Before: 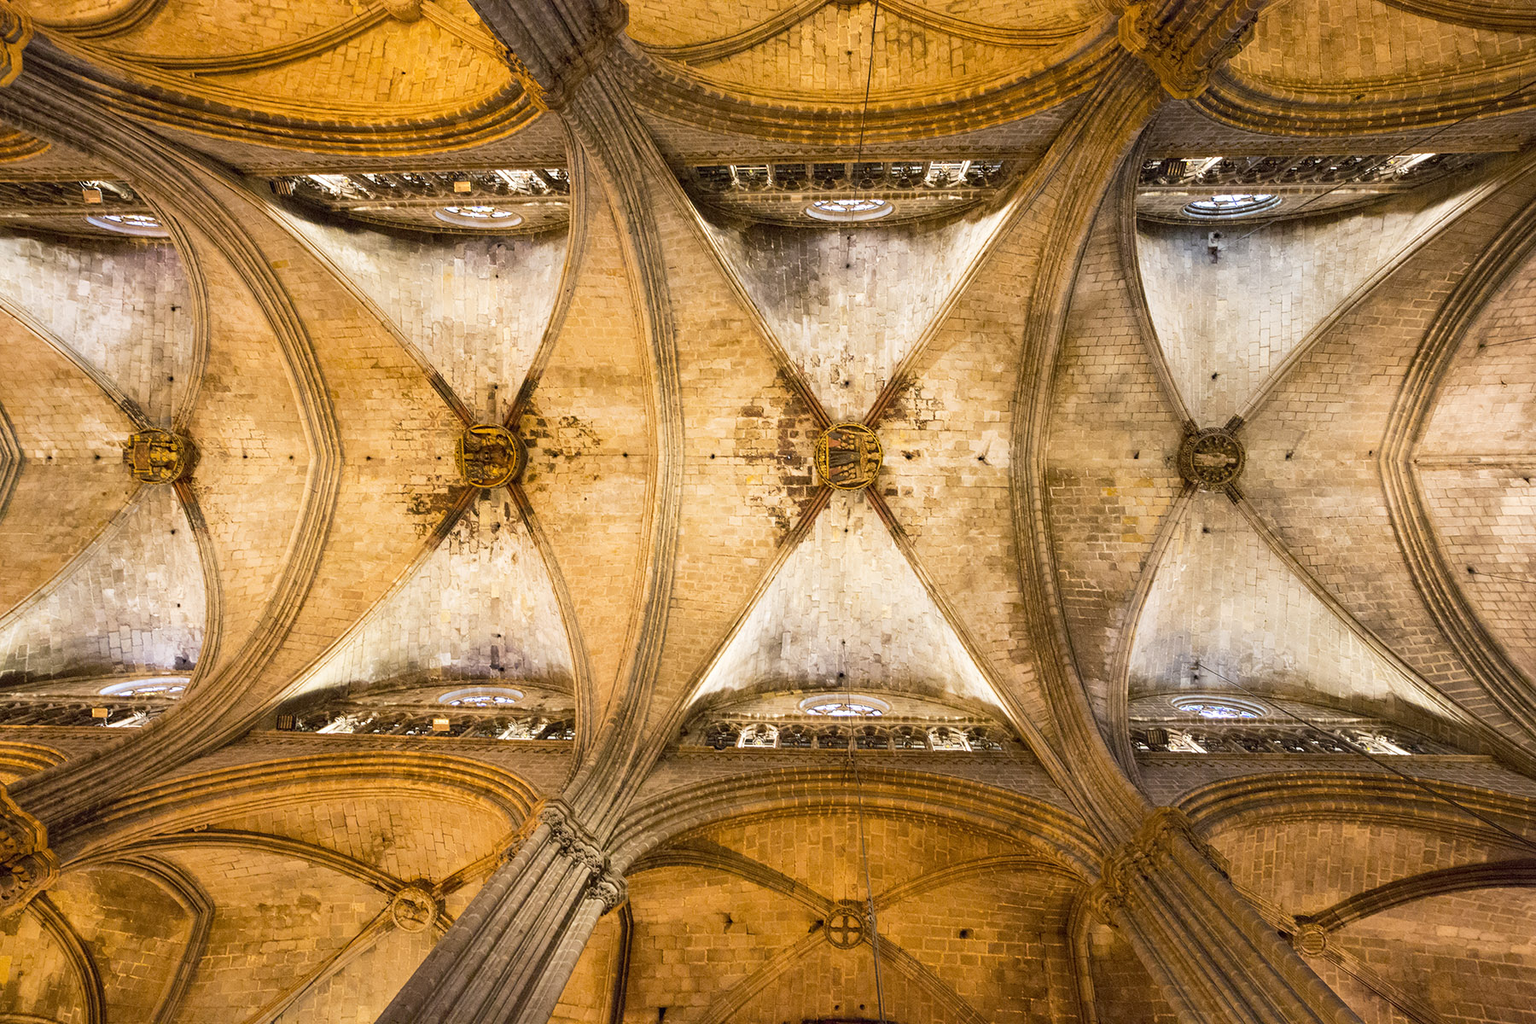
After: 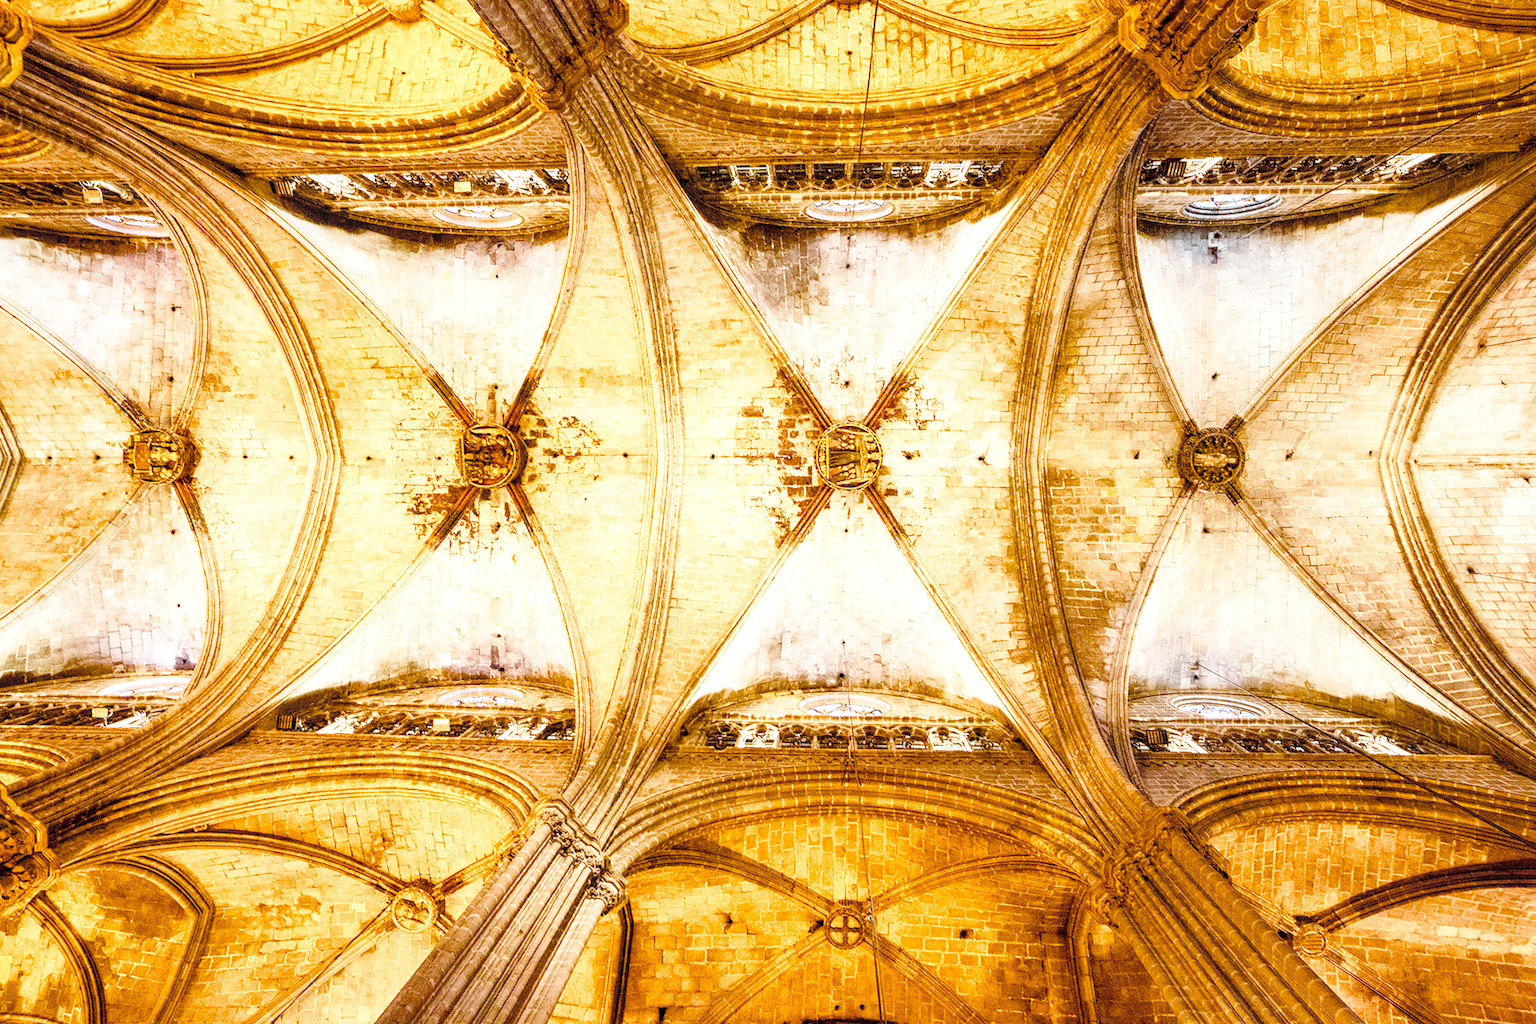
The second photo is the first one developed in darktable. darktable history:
local contrast: on, module defaults
color balance rgb: shadows lift › chroma 0.951%, shadows lift › hue 113.68°, perceptual saturation grading › global saturation 0.178%, perceptual saturation grading › highlights -18.408%, perceptual saturation grading › mid-tones 6.541%, perceptual saturation grading › shadows 27.494%, global vibrance 16.456%, saturation formula JzAzBz (2021)
base curve: curves: ch0 [(0, 0) (0.008, 0.007) (0.022, 0.029) (0.048, 0.089) (0.092, 0.197) (0.191, 0.399) (0.275, 0.534) (0.357, 0.65) (0.477, 0.78) (0.542, 0.833) (0.799, 0.973) (1, 1)], preserve colors none
contrast brightness saturation: brightness 0.144
